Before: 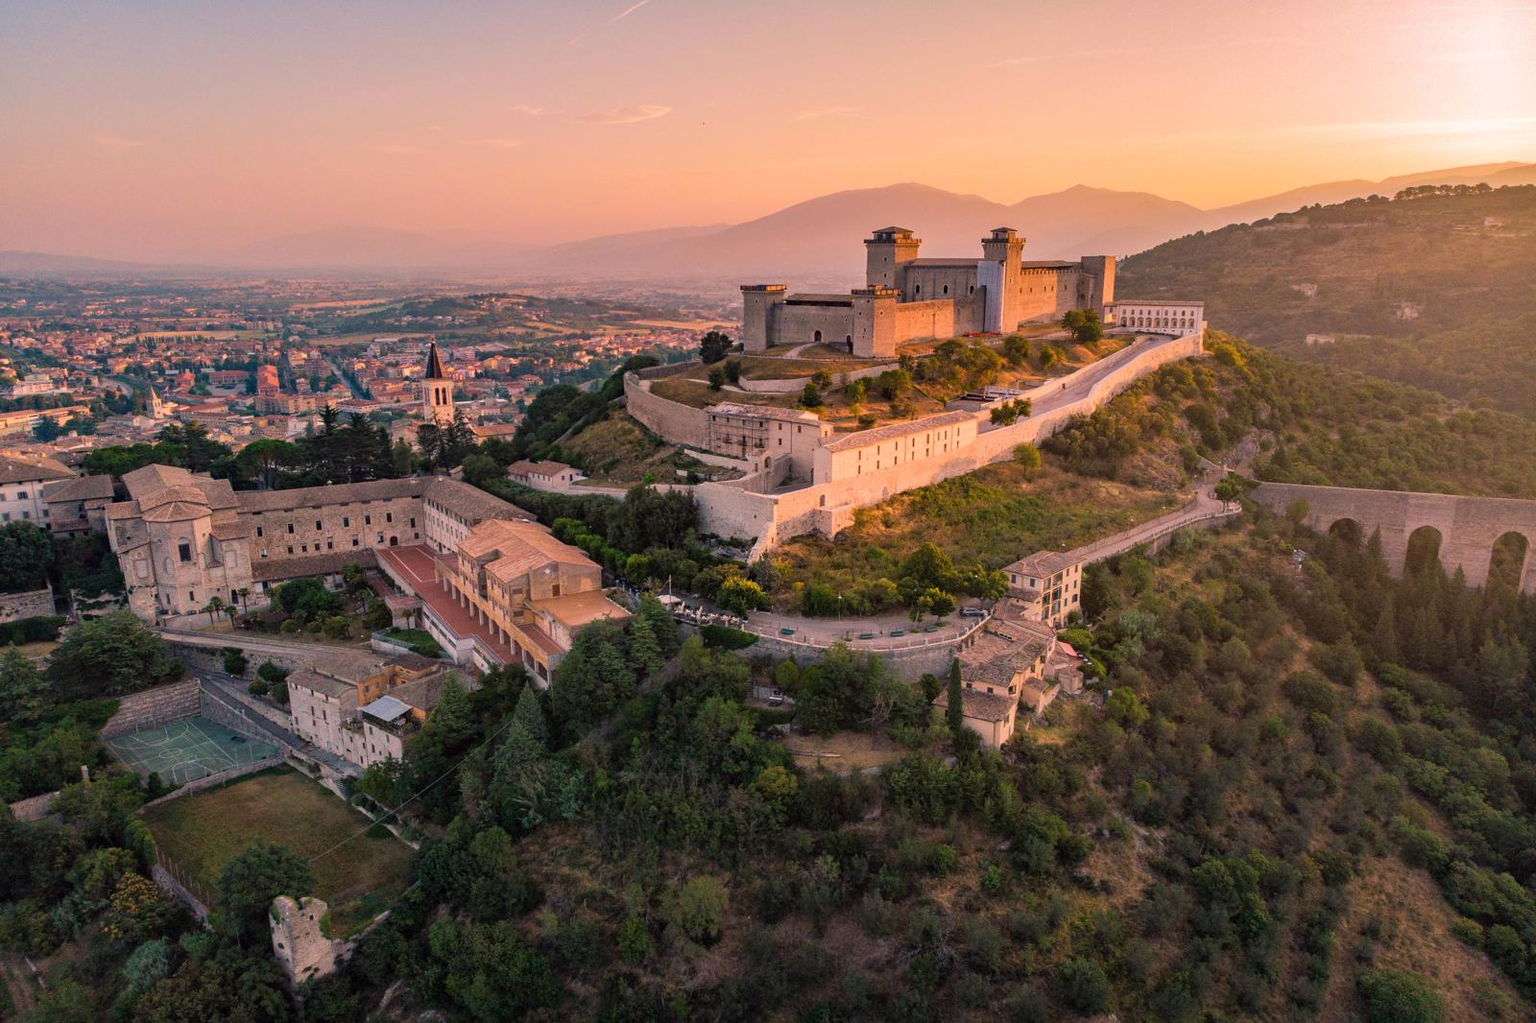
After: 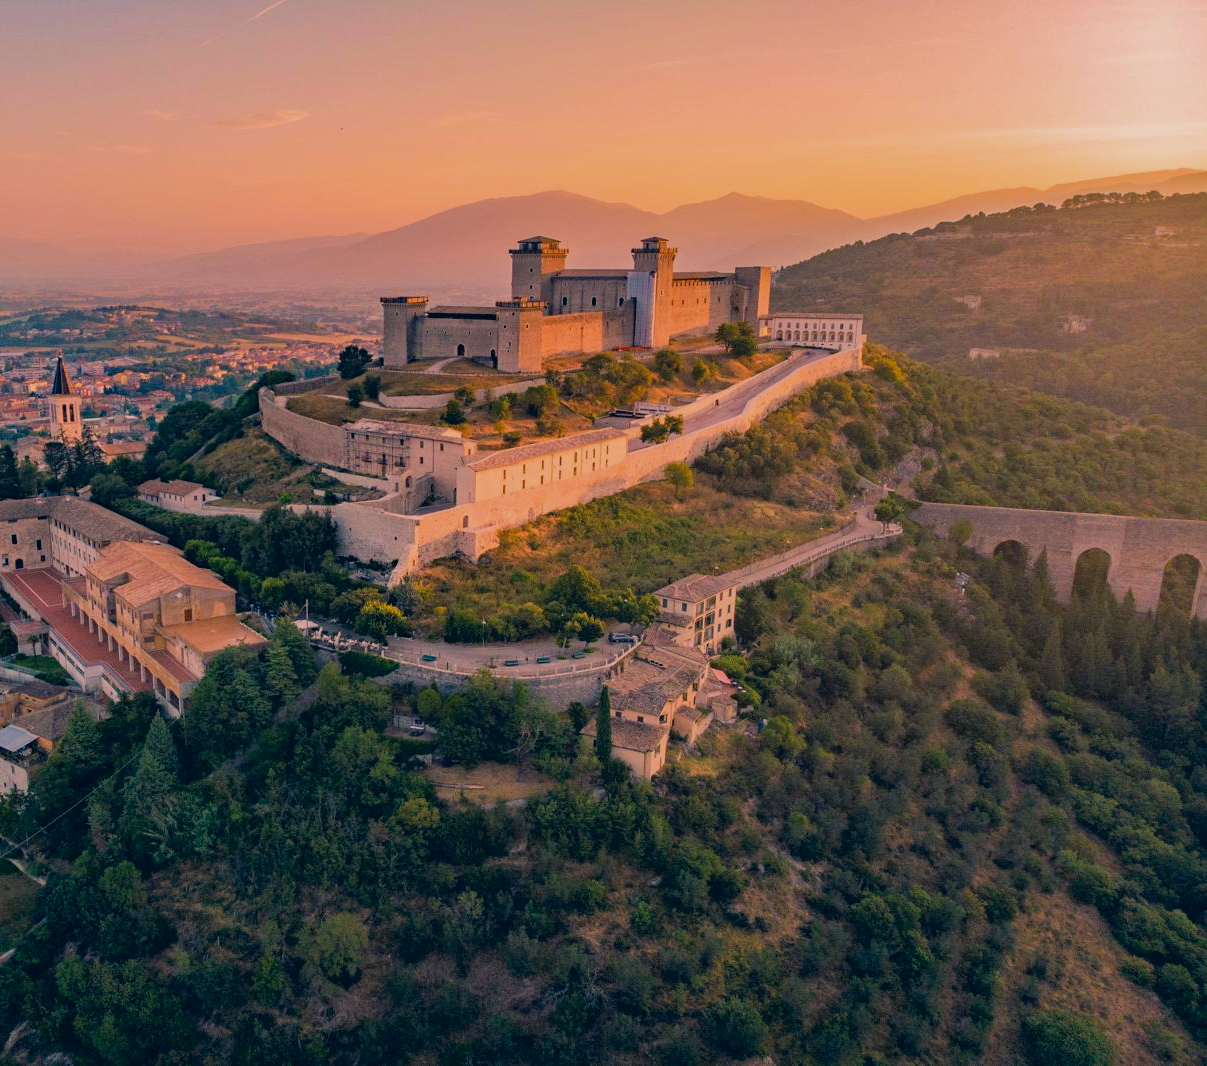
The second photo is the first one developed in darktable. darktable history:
haze removal: compatibility mode true, adaptive false
crop and rotate: left 24.514%
contrast brightness saturation: contrast -0.022, brightness -0.012, saturation 0.045
color correction: highlights a* 10.29, highlights b* 14.29, shadows a* -9.78, shadows b* -15.1
filmic rgb: black relative exposure -16 EV, white relative exposure 4 EV, threshold 5.94 EV, target black luminance 0%, hardness 7.54, latitude 72.61%, contrast 0.897, highlights saturation mix 10.82%, shadows ↔ highlights balance -0.371%, enable highlight reconstruction true
